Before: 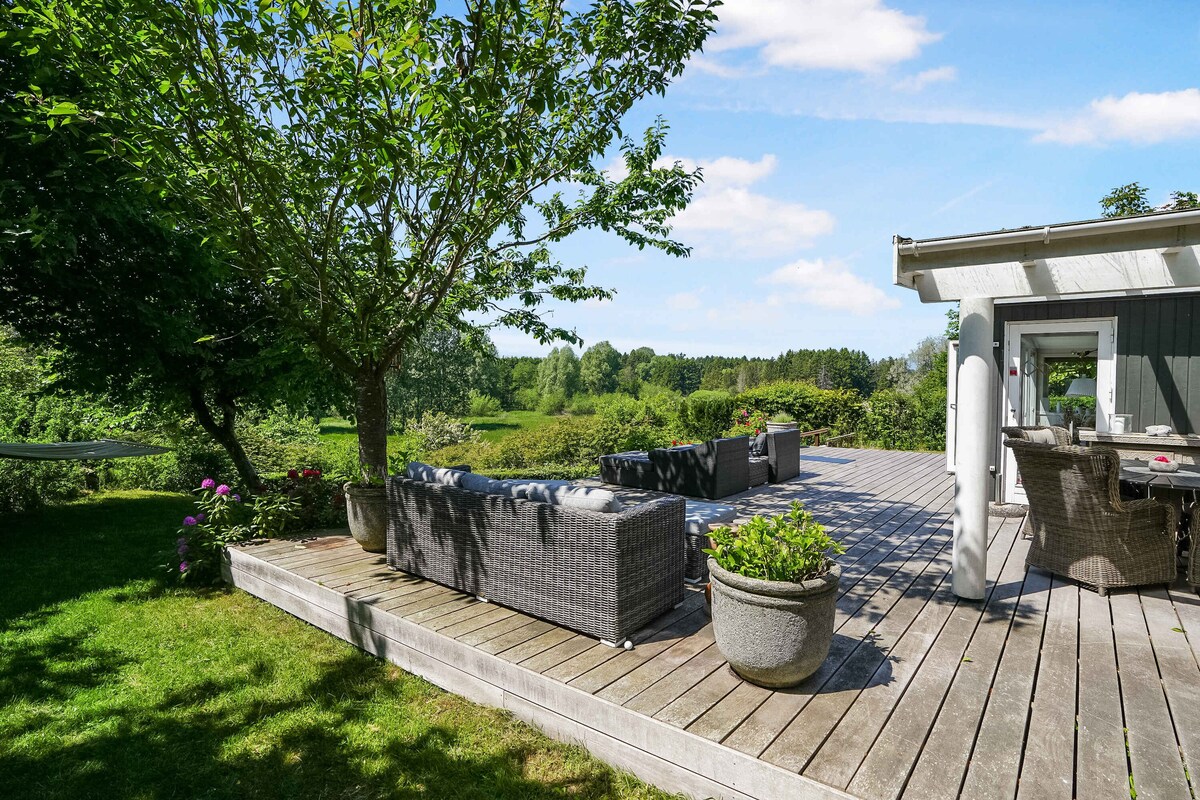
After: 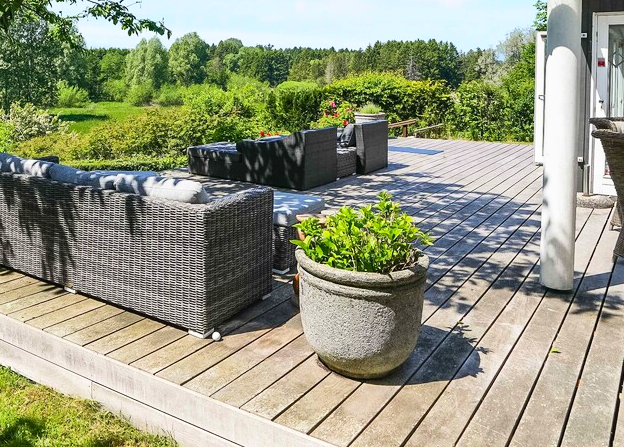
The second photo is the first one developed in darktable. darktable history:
contrast brightness saturation: contrast 0.201, brightness 0.155, saturation 0.223
crop: left 34.384%, top 38.75%, right 13.569%, bottom 5.372%
